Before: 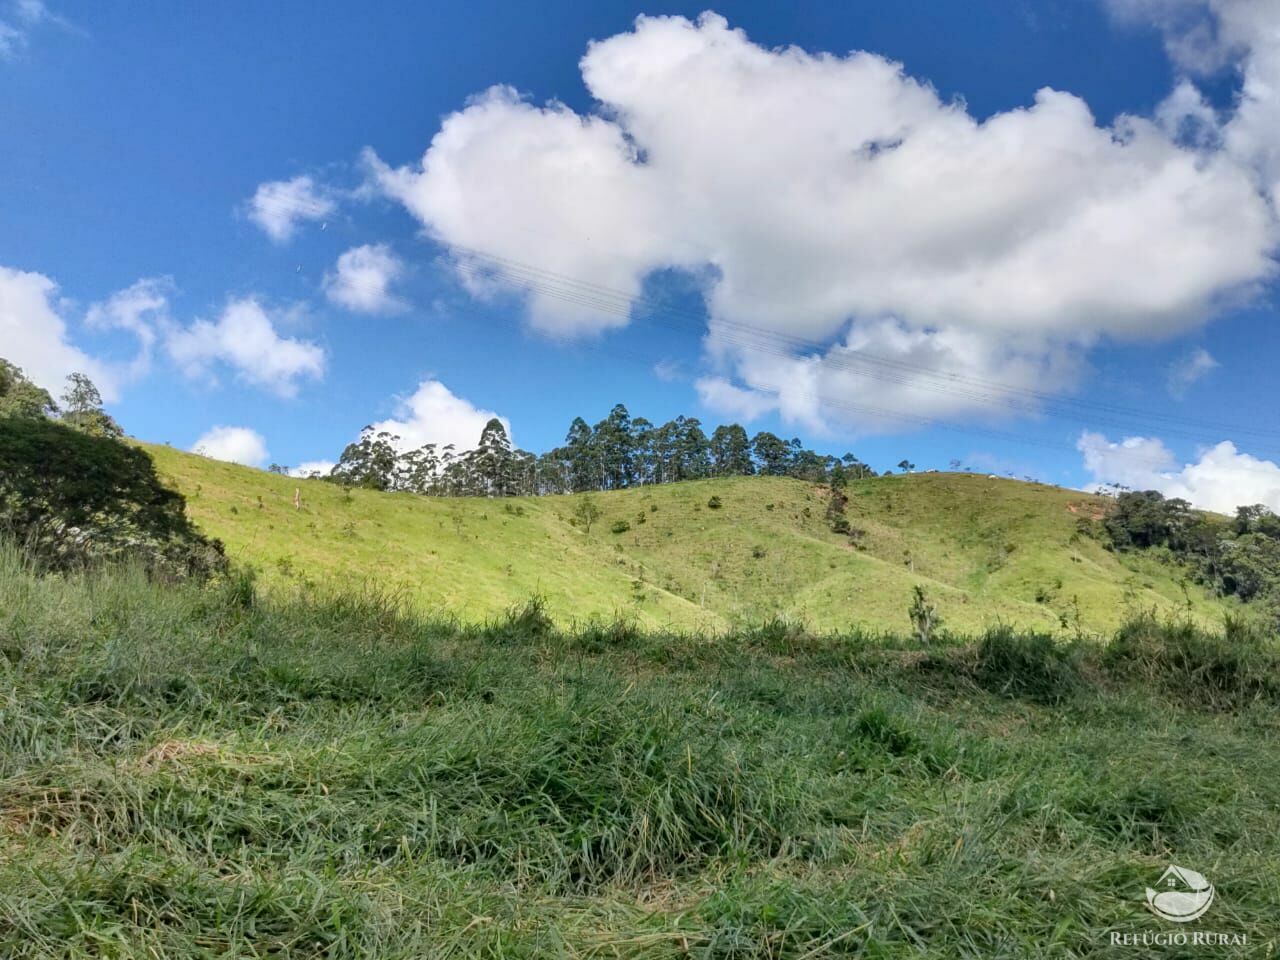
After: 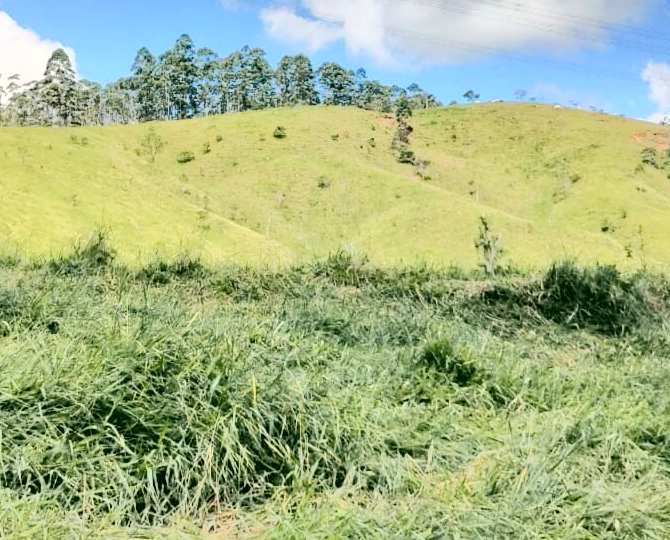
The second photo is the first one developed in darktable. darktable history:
levels: levels [0, 0.498, 1]
crop: left 34.056%, top 38.561%, right 13.583%, bottom 5.189%
tone equalizer: -8 EV -0.512 EV, -7 EV -0.279 EV, -6 EV -0.046 EV, -5 EV 0.445 EV, -4 EV 0.979 EV, -3 EV 0.786 EV, -2 EV -0.013 EV, -1 EV 0.131 EV, +0 EV -0.02 EV, edges refinement/feathering 500, mask exposure compensation -1.57 EV, preserve details guided filter
exposure: exposure 0.201 EV, compensate highlight preservation false
tone curve: curves: ch0 [(0, 0.012) (0.031, 0.02) (0.12, 0.083) (0.193, 0.171) (0.277, 0.279) (0.45, 0.52) (0.568, 0.676) (0.678, 0.777) (0.875, 0.92) (1, 0.965)]; ch1 [(0, 0) (0.243, 0.245) (0.402, 0.41) (0.493, 0.486) (0.508, 0.507) (0.531, 0.53) (0.551, 0.564) (0.646, 0.672) (0.694, 0.732) (1, 1)]; ch2 [(0, 0) (0.249, 0.216) (0.356, 0.343) (0.424, 0.442) (0.476, 0.482) (0.498, 0.502) (0.517, 0.517) (0.532, 0.545) (0.562, 0.575) (0.614, 0.644) (0.706, 0.748) (0.808, 0.809) (0.991, 0.968)], color space Lab, independent channels, preserve colors none
color correction: highlights a* 3.99, highlights b* 4.94, shadows a* -7.85, shadows b* 4.94
color zones: curves: ch0 [(0, 0.5) (0.143, 0.5) (0.286, 0.5) (0.429, 0.504) (0.571, 0.5) (0.714, 0.509) (0.857, 0.5) (1, 0.5)]; ch1 [(0, 0.425) (0.143, 0.425) (0.286, 0.375) (0.429, 0.405) (0.571, 0.5) (0.714, 0.47) (0.857, 0.425) (1, 0.435)]; ch2 [(0, 0.5) (0.143, 0.5) (0.286, 0.5) (0.429, 0.517) (0.571, 0.5) (0.714, 0.51) (0.857, 0.5) (1, 0.5)]
